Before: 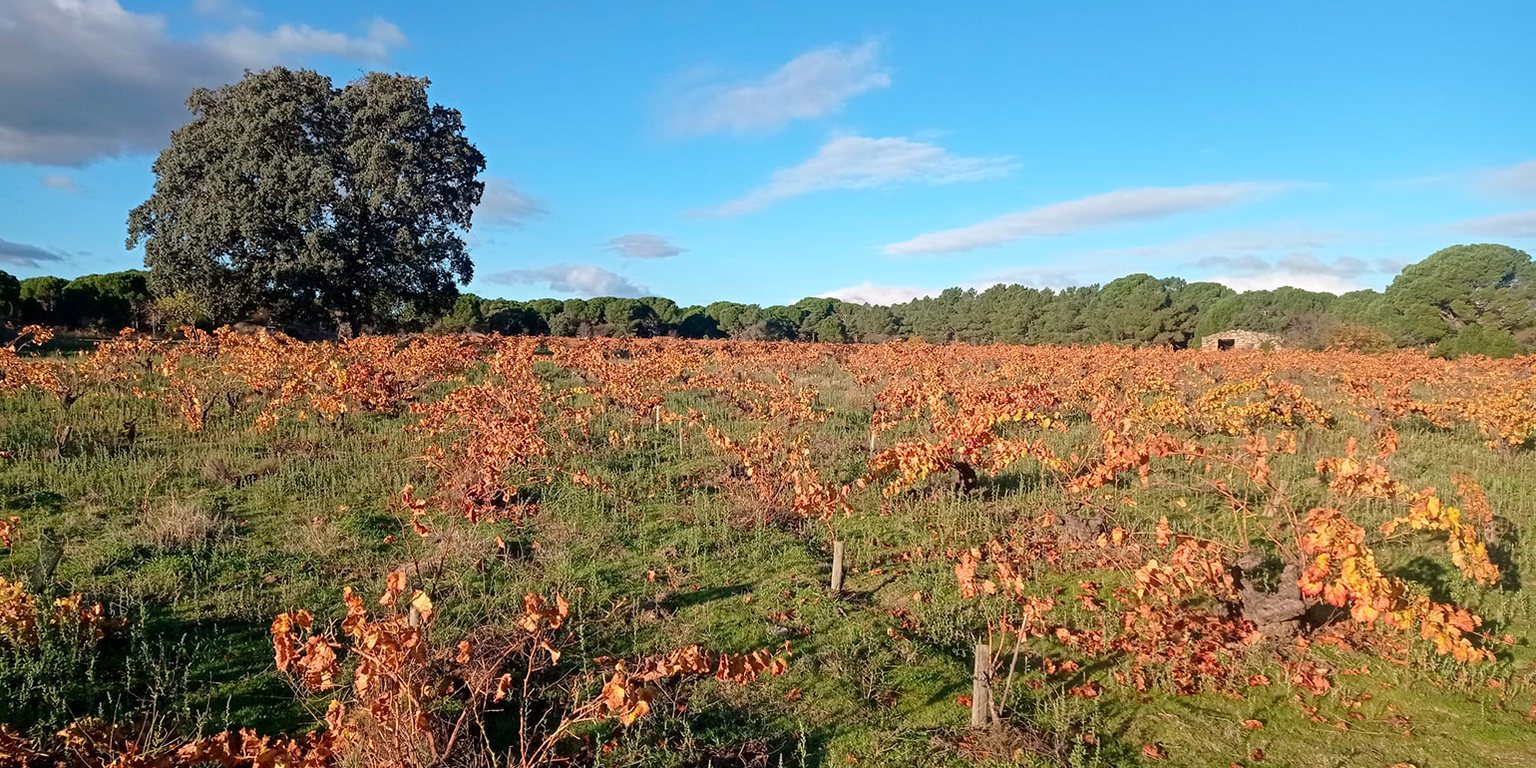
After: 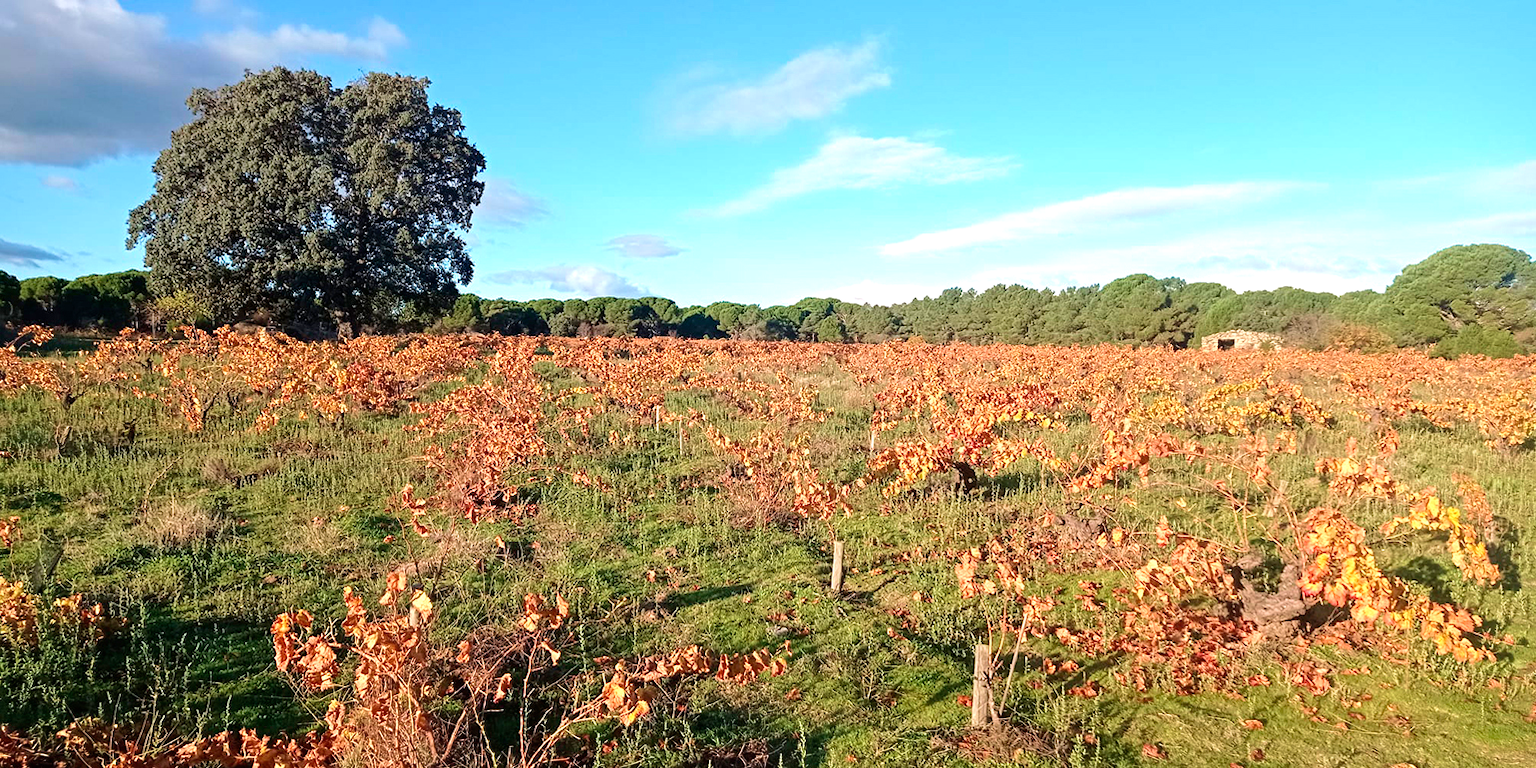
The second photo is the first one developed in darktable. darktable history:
velvia: on, module defaults
exposure: black level correction 0, exposure 0.596 EV, compensate highlight preservation false
